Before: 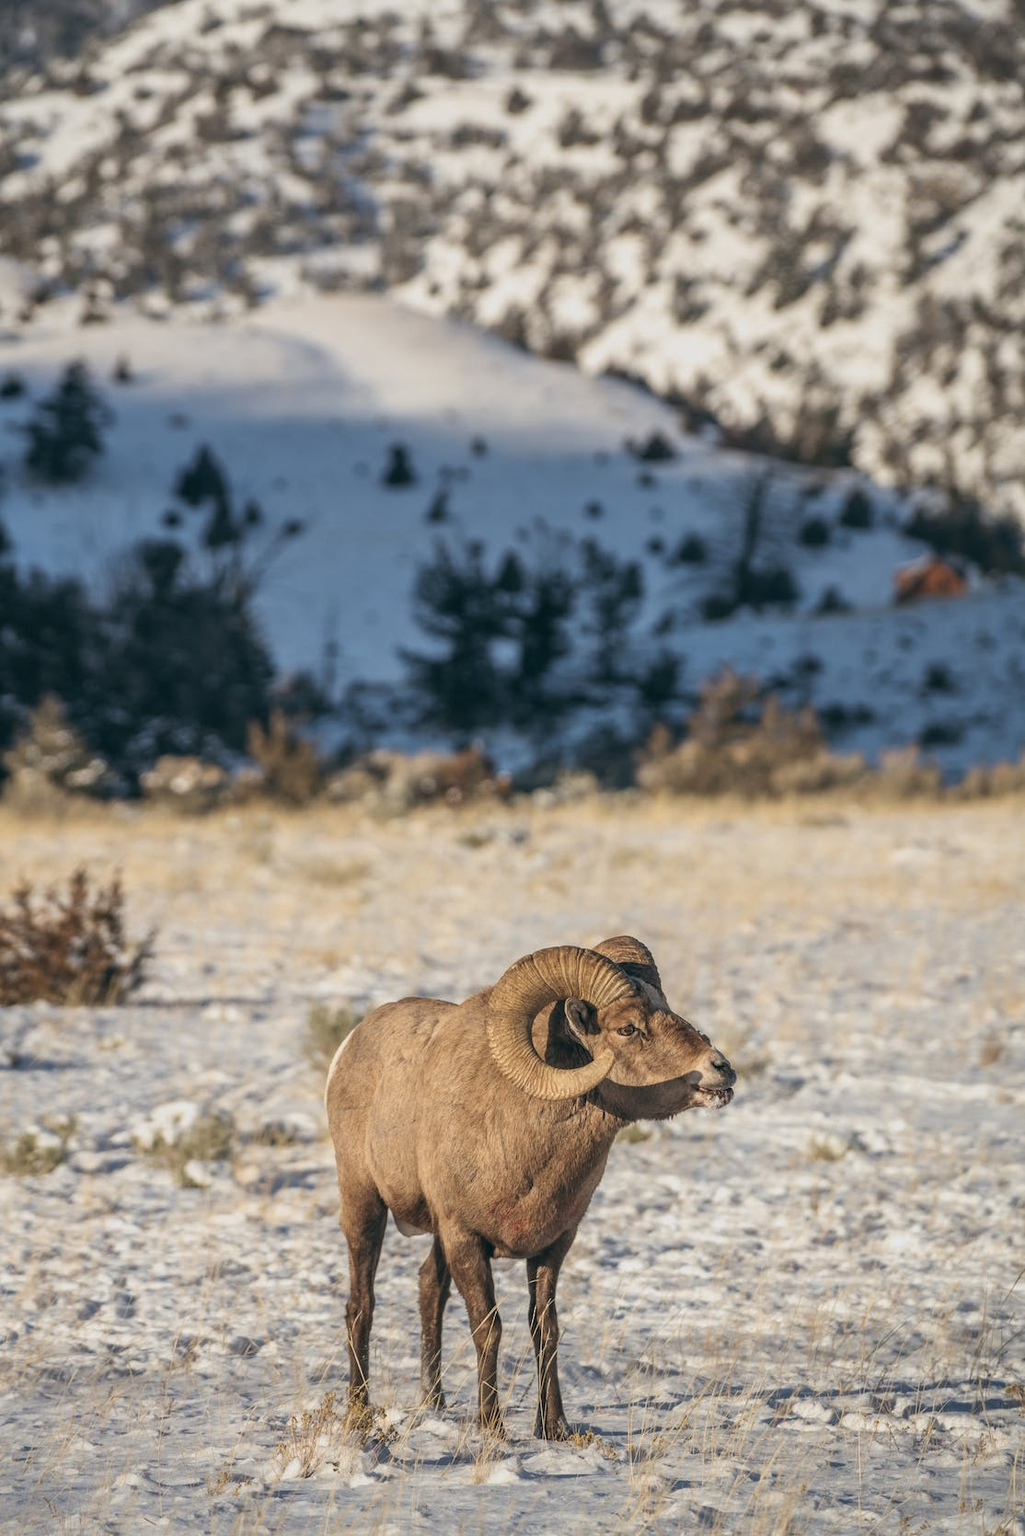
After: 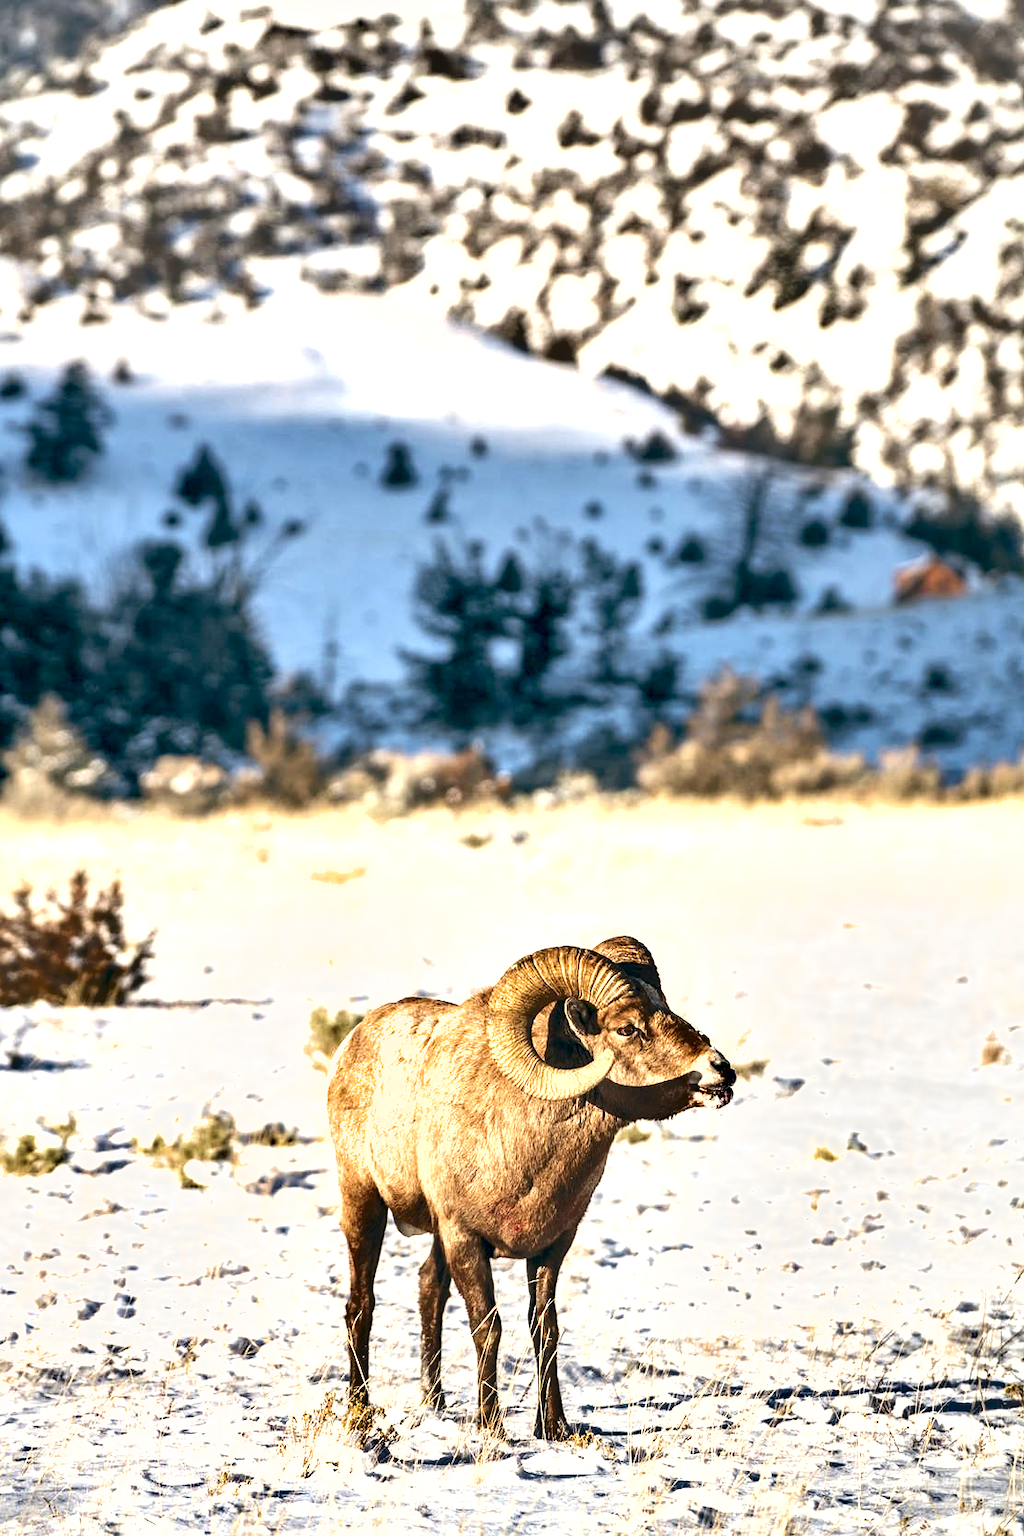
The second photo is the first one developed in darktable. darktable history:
exposure: black level correction 0.009, exposure 1.423 EV, compensate exposure bias true, compensate highlight preservation false
shadows and highlights: shadows 13.29, white point adjustment 1.12, soften with gaussian
